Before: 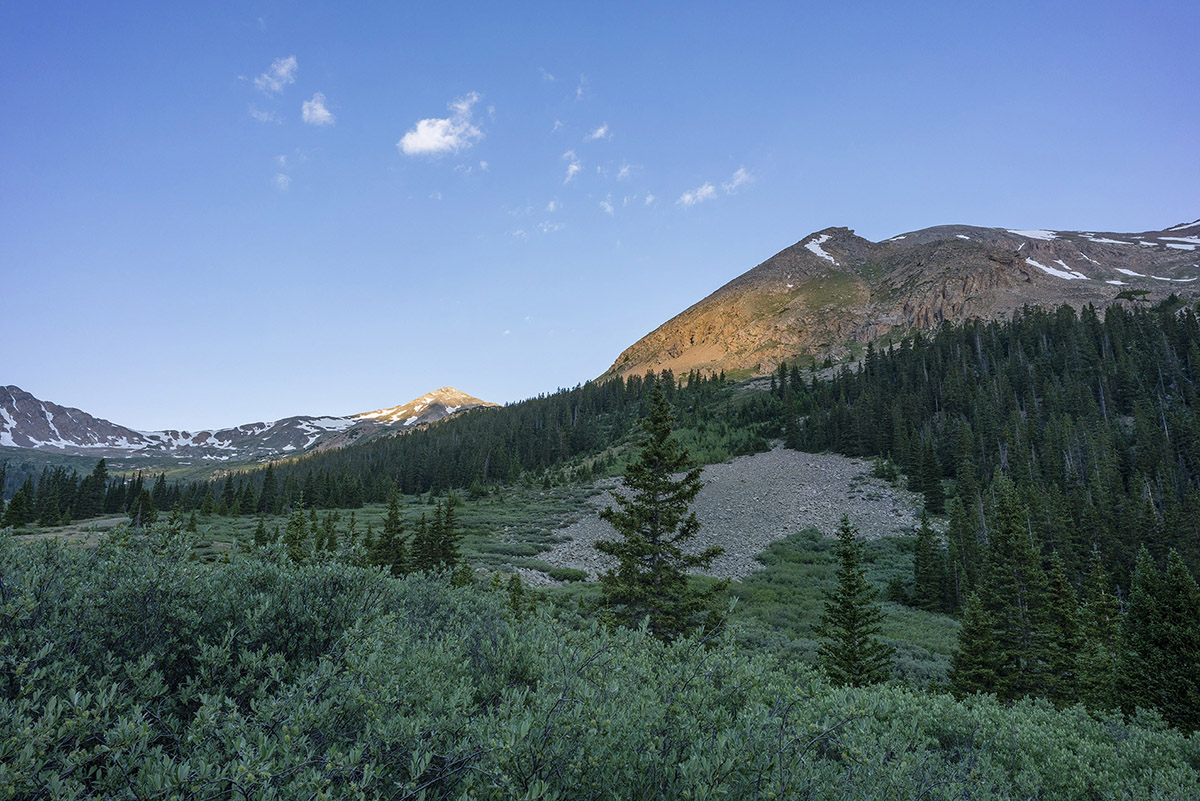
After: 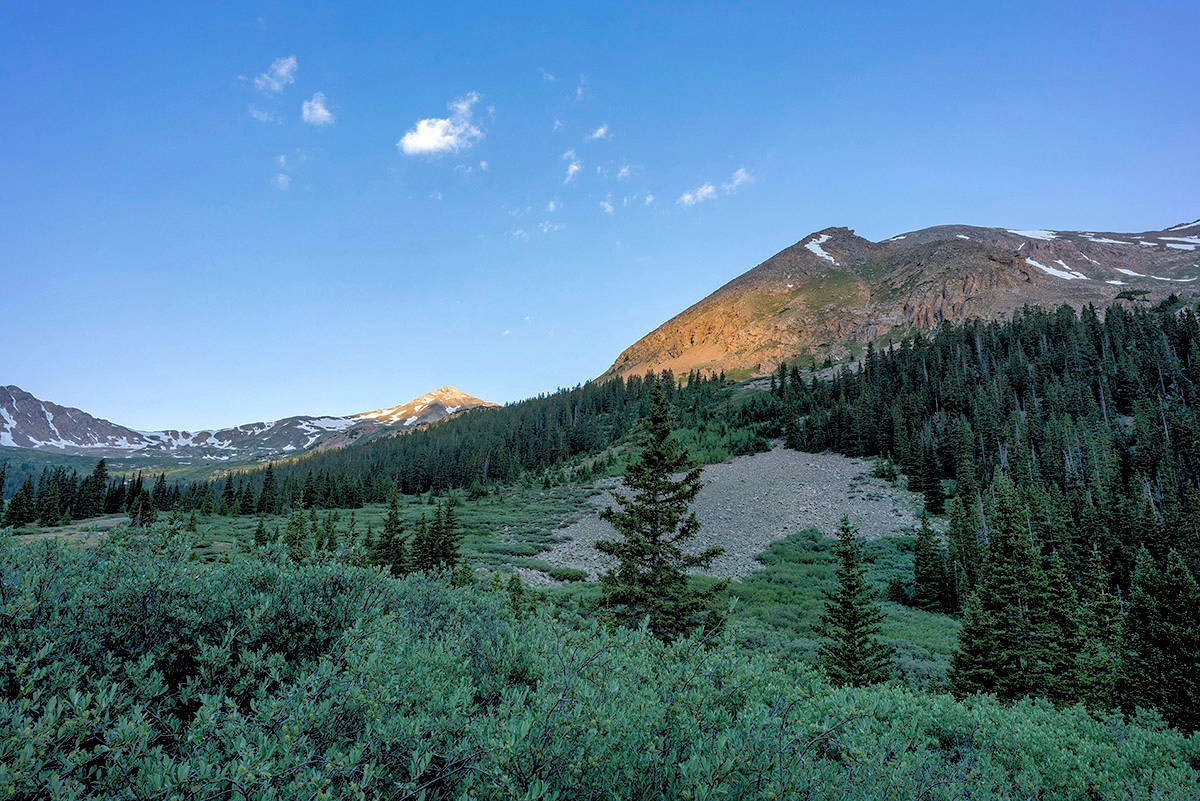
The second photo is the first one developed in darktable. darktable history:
shadows and highlights: on, module defaults
rgb levels: levels [[0.01, 0.419, 0.839], [0, 0.5, 1], [0, 0.5, 1]]
